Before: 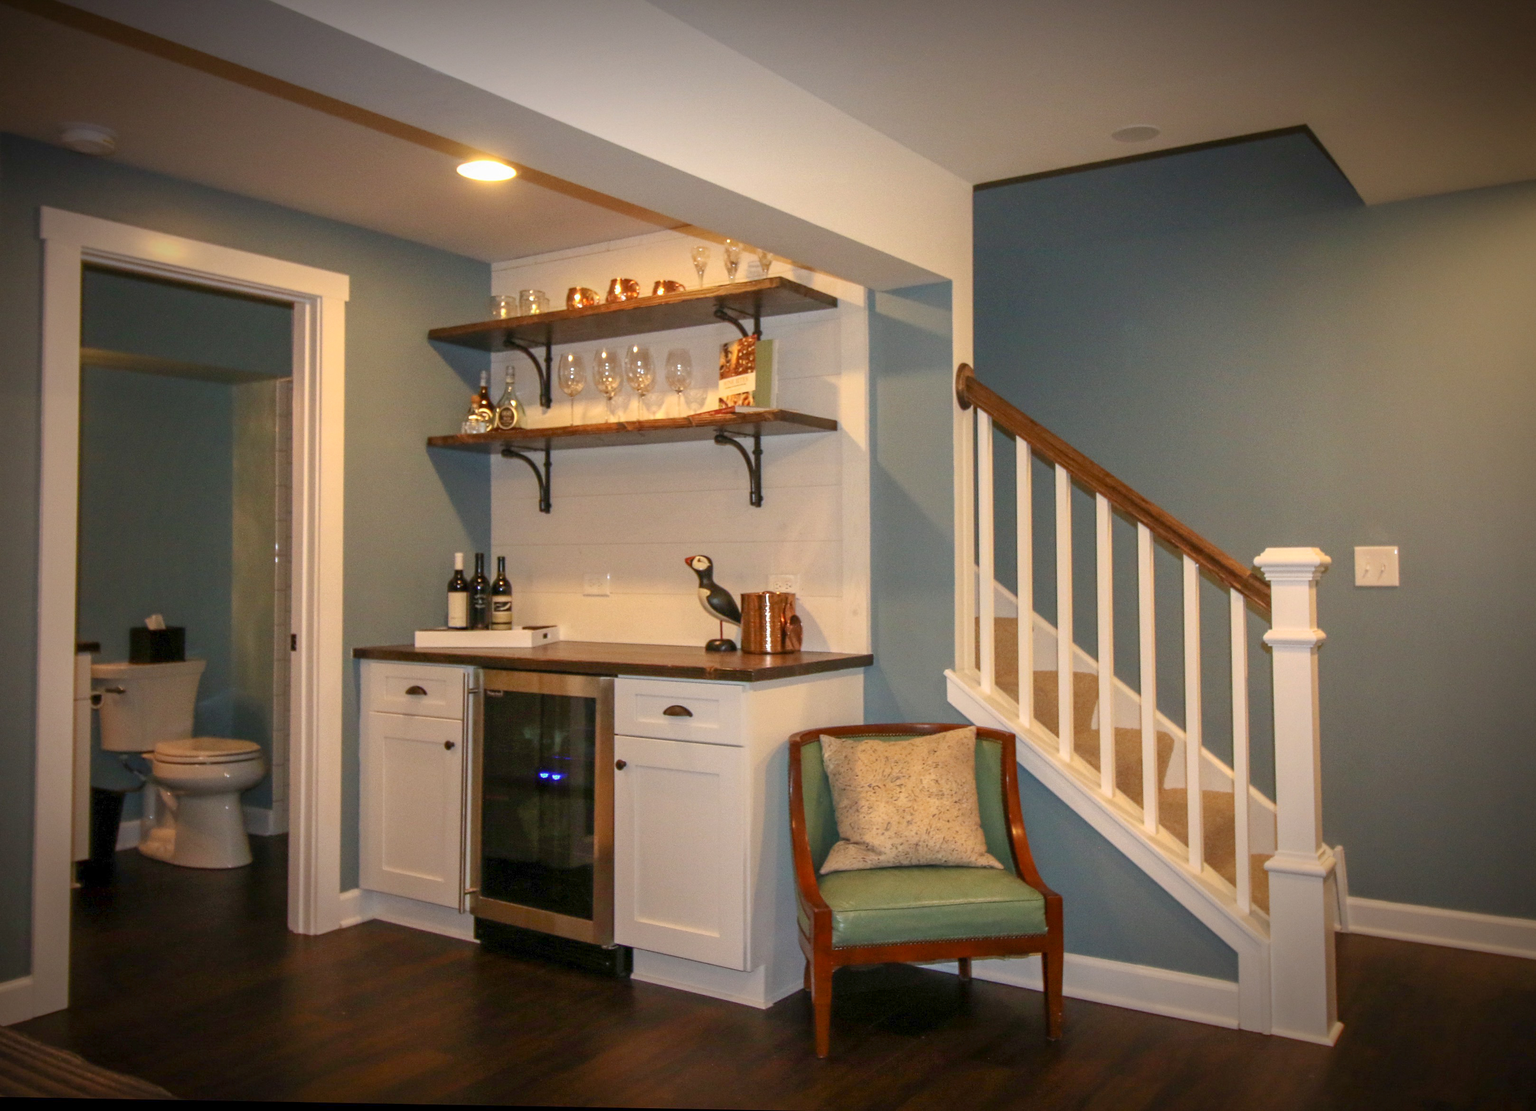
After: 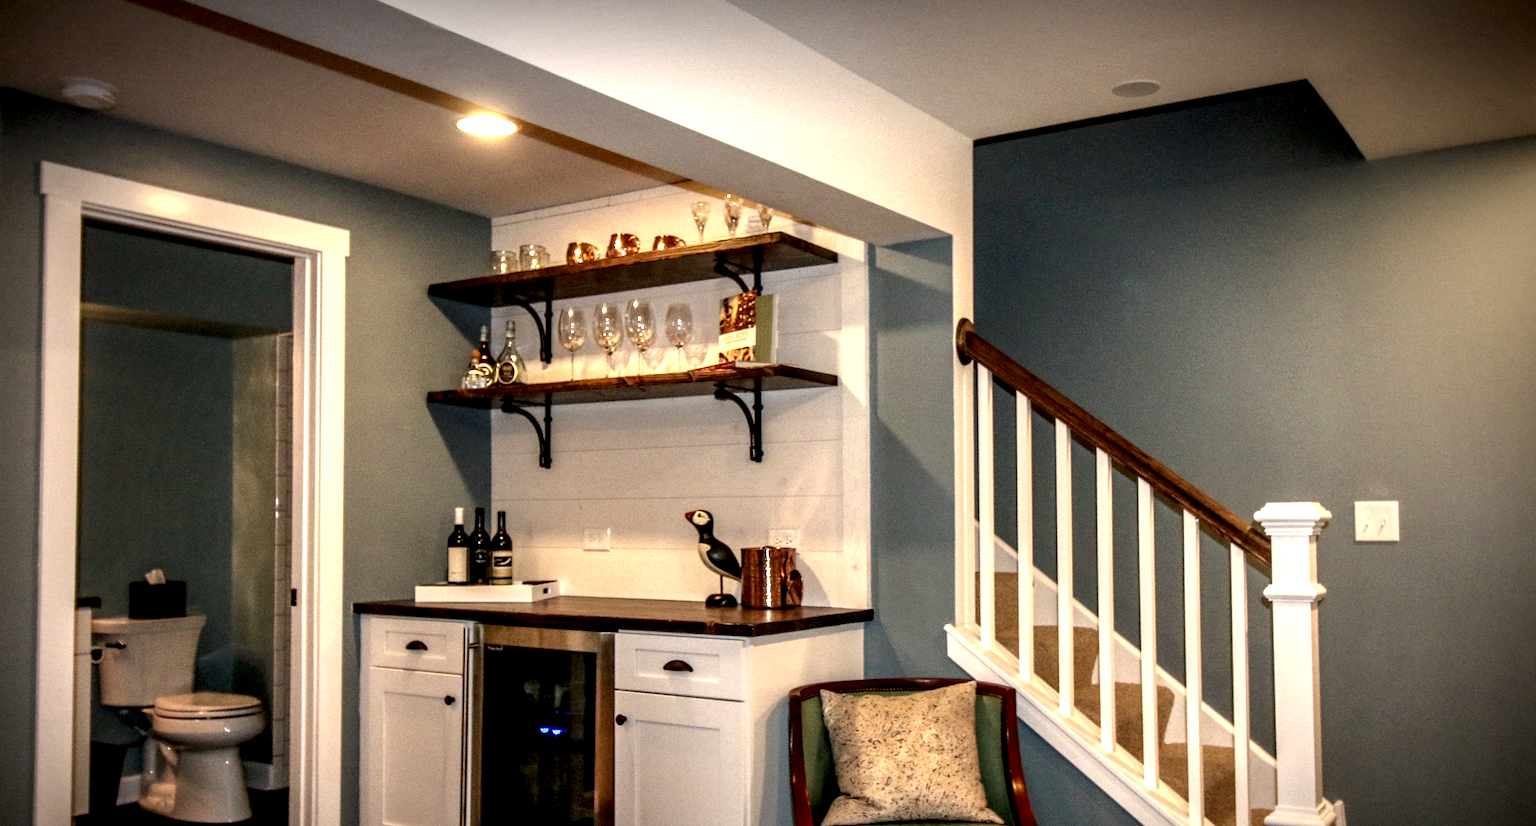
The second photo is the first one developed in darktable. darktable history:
crop: top 4.073%, bottom 21.505%
local contrast: shadows 159%, detail 227%
tone equalizer: mask exposure compensation -0.493 EV
